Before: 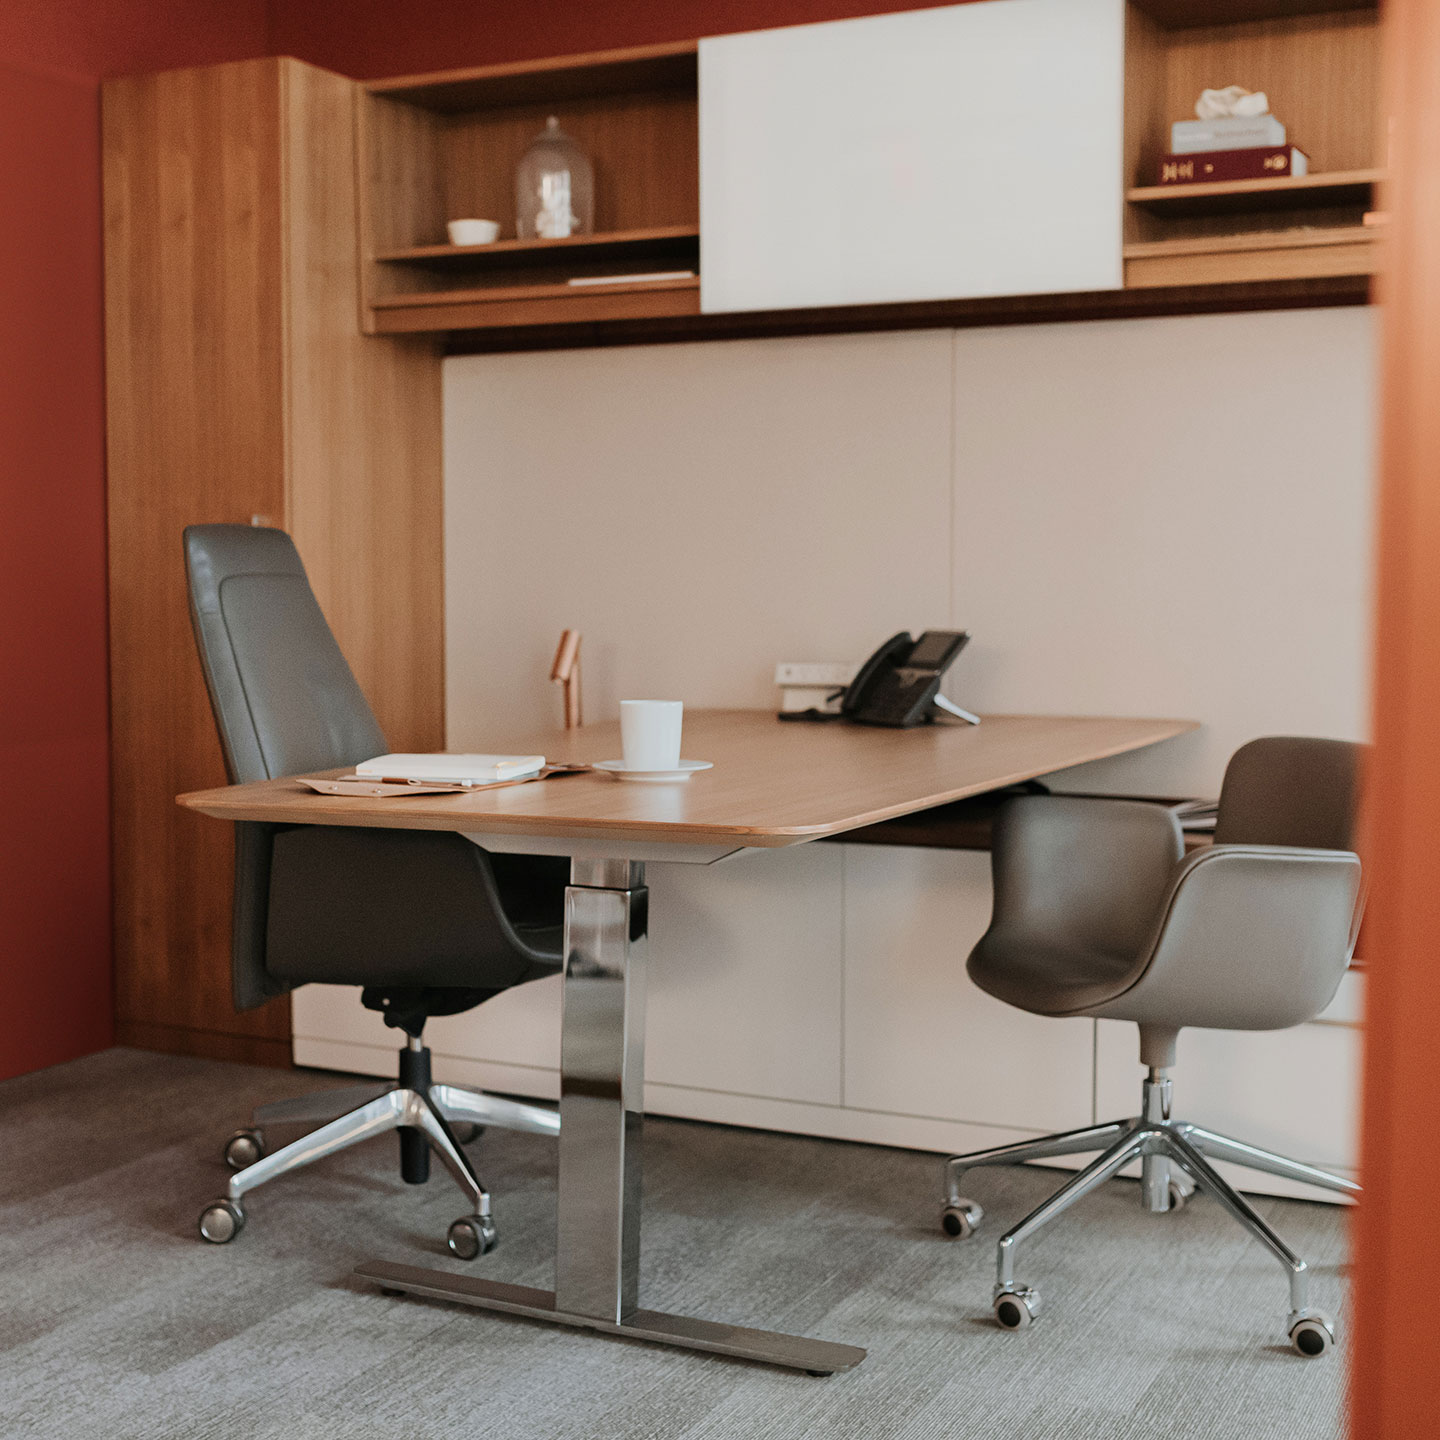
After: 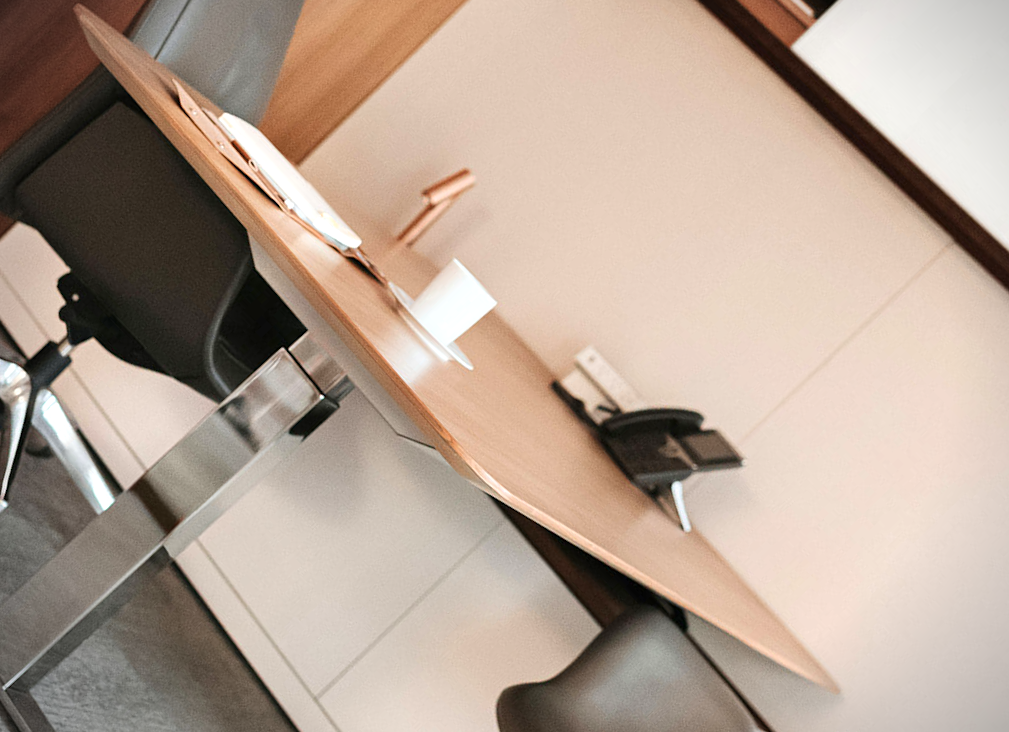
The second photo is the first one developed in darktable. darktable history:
vignetting: fall-off start 88.57%, fall-off radius 43.23%, brightness -0.473, width/height ratio 1.16
crop and rotate: angle -46.16°, top 16.368%, right 0.888%, bottom 11.728%
exposure: exposure 0.748 EV, compensate highlight preservation false
